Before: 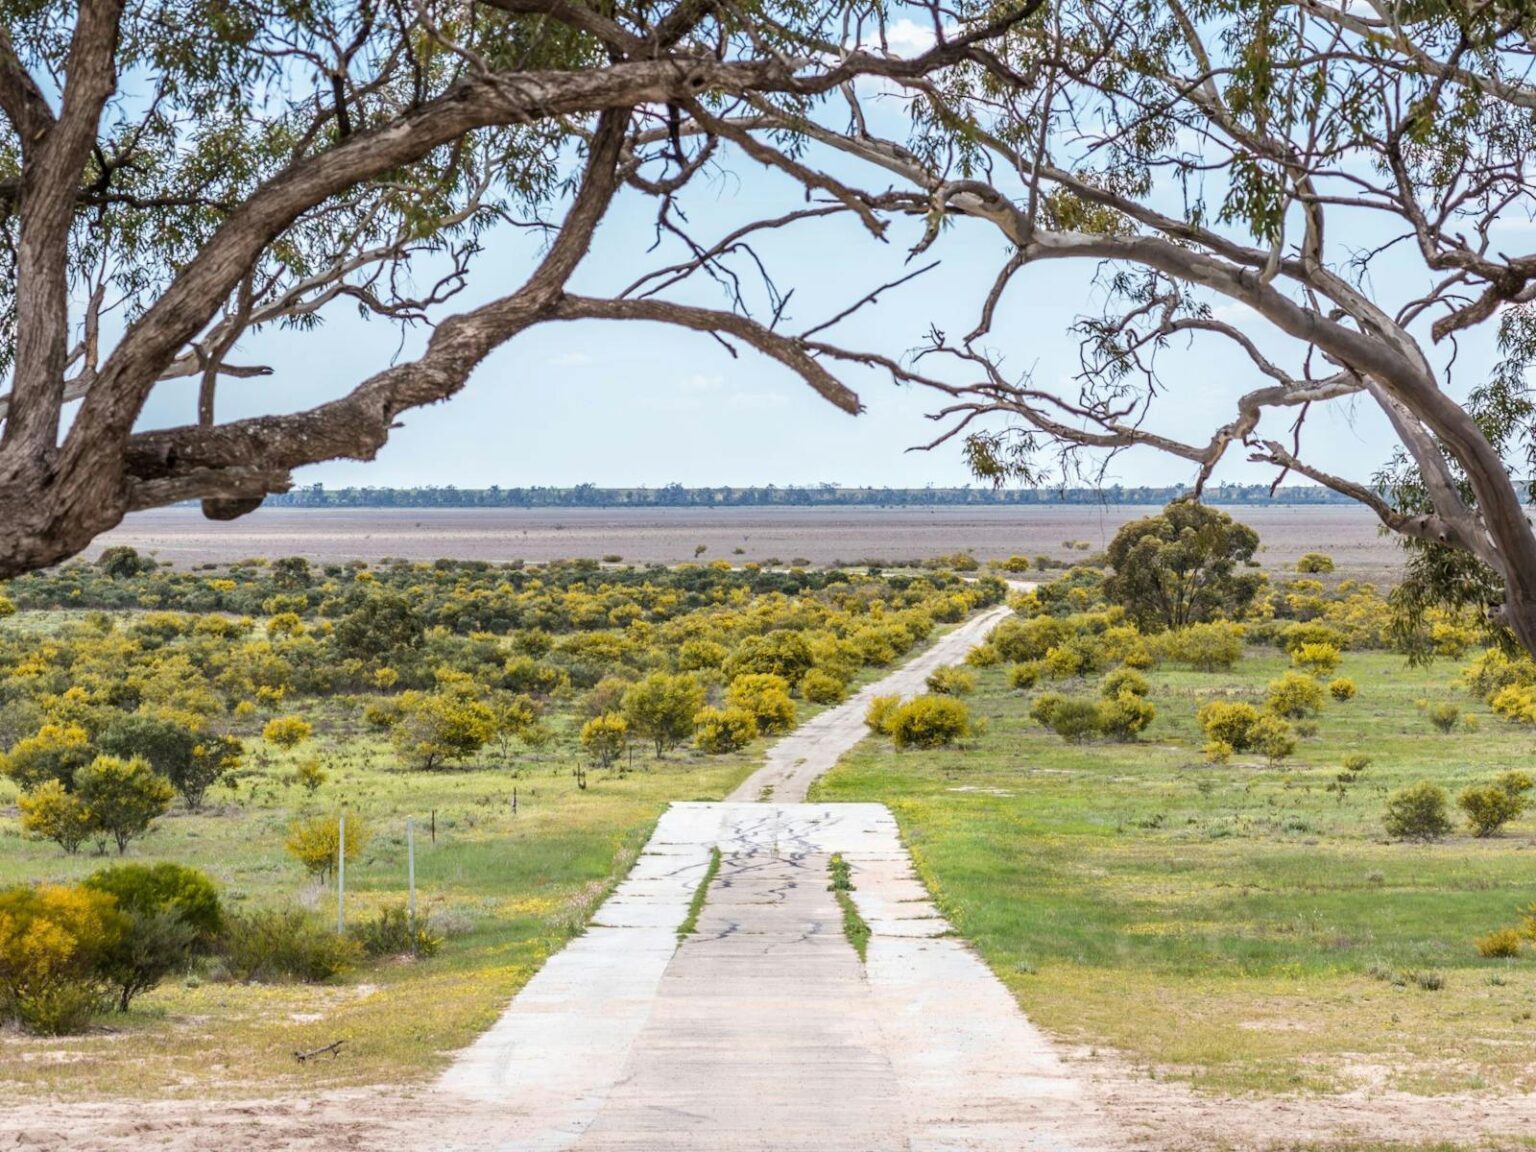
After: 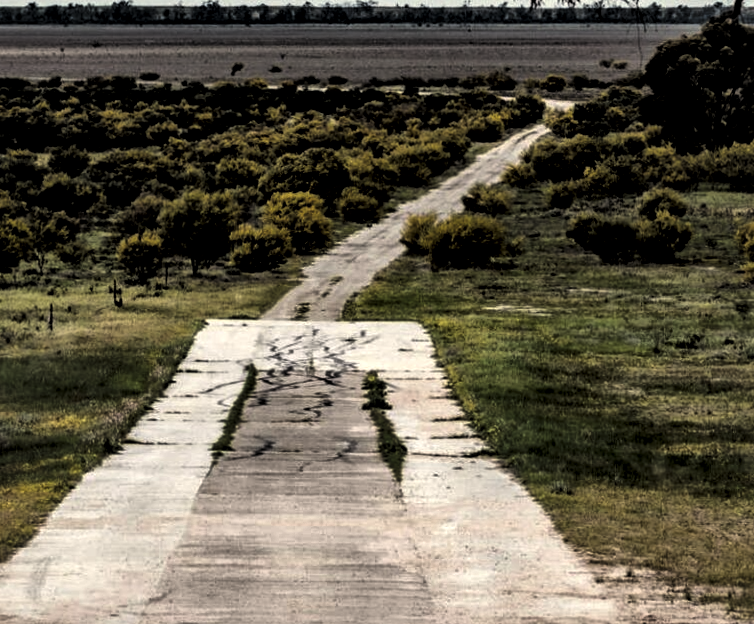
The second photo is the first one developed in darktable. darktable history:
local contrast: mode bilateral grid, contrast 20, coarseness 50, detail 159%, midtone range 0.2
crop: left 29.672%, top 41.786%, right 20.851%, bottom 3.487%
levels: mode automatic, black 8.58%, gray 59.42%, levels [0, 0.445, 1]
rotate and perspective: rotation 0.192°, lens shift (horizontal) -0.015, crop left 0.005, crop right 0.996, crop top 0.006, crop bottom 0.99
white balance: red 1.045, blue 0.932
